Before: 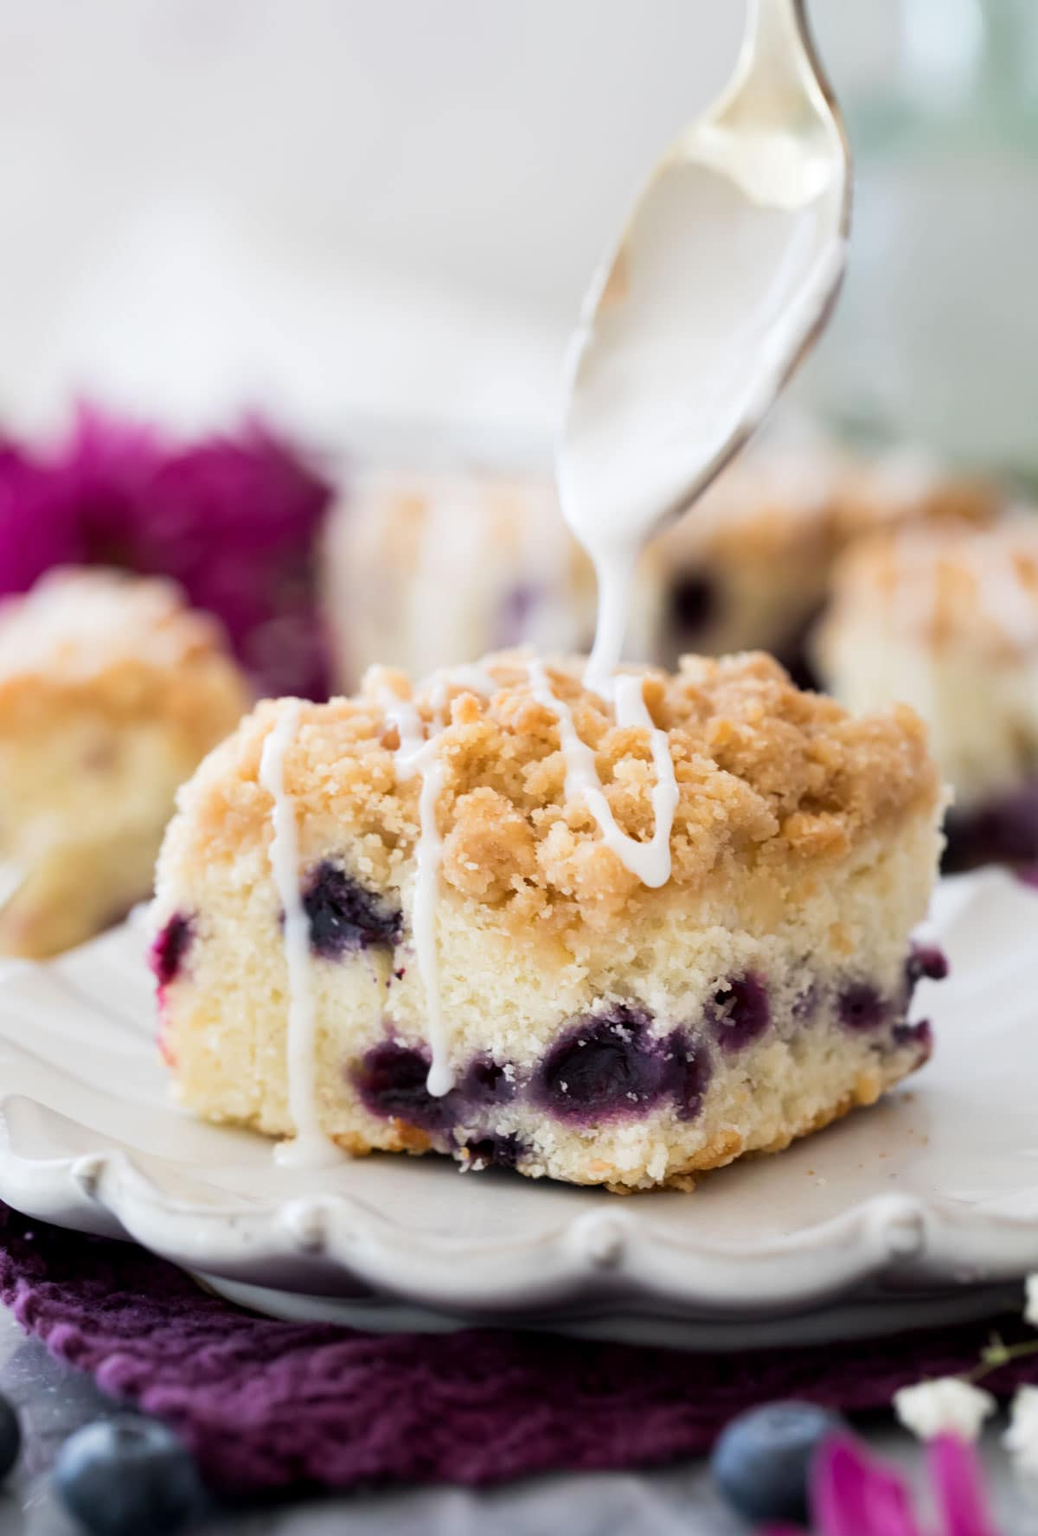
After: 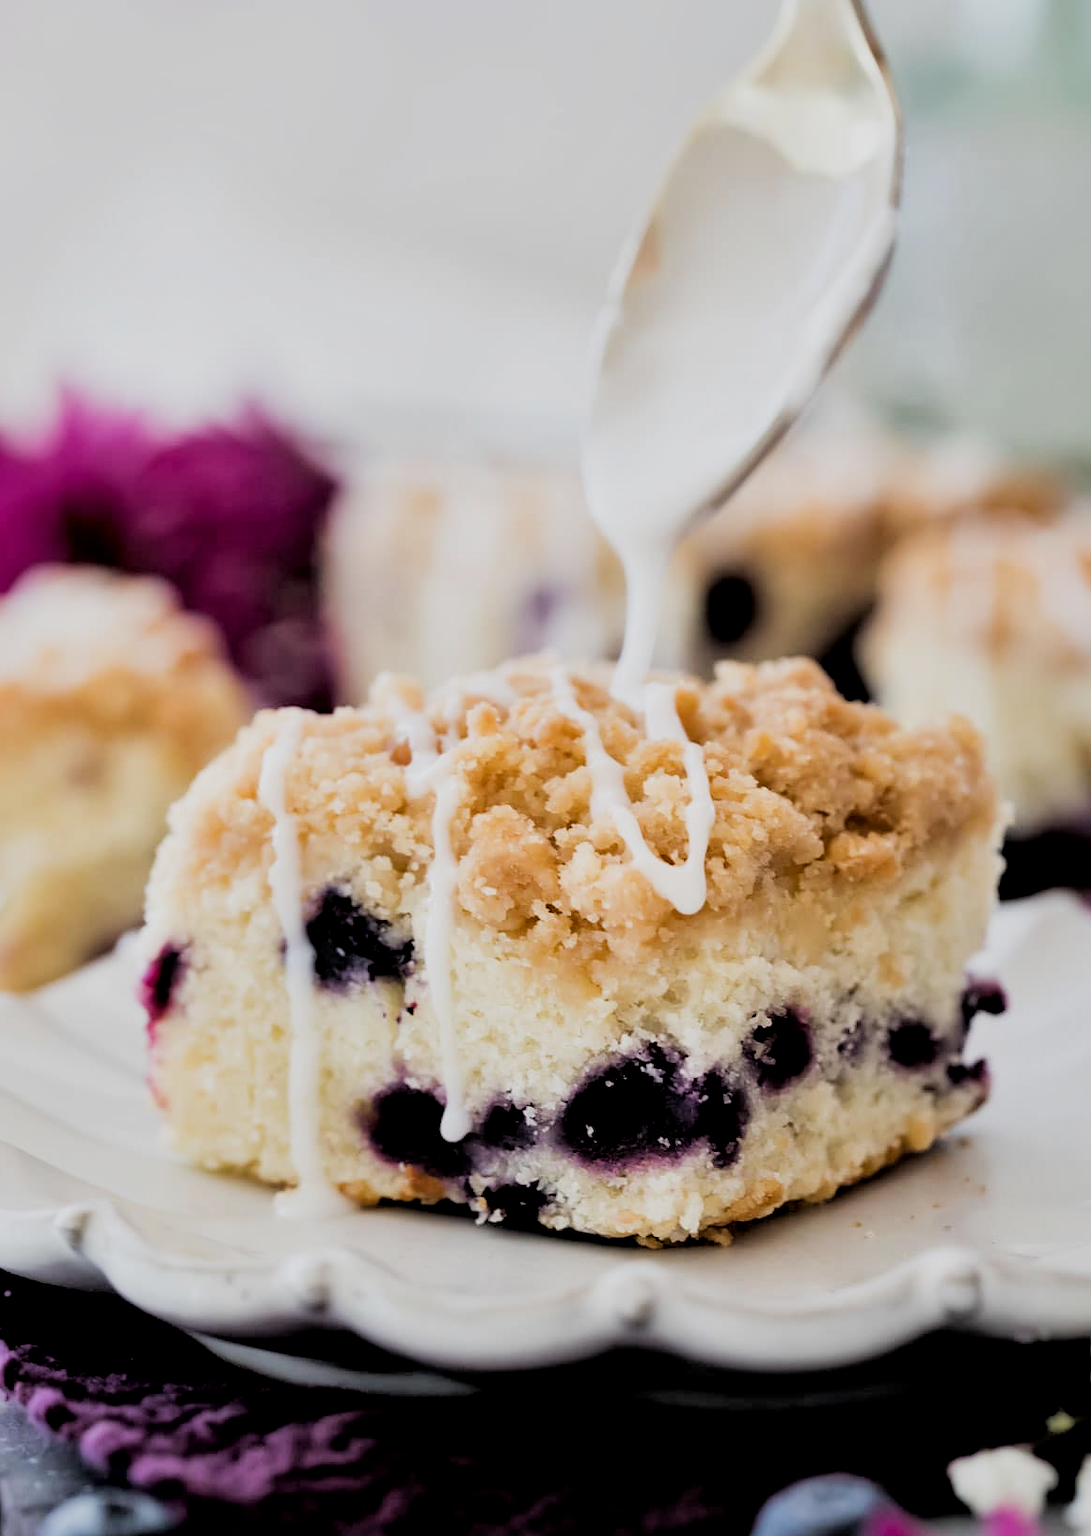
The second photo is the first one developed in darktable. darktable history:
sharpen: radius 1.013
crop: left 2.089%, top 3.047%, right 1.201%, bottom 4.985%
filmic rgb: black relative exposure -2.86 EV, white relative exposure 4.56 EV, hardness 1.7, contrast 1.251
local contrast: mode bilateral grid, contrast 20, coarseness 49, detail 143%, midtone range 0.2
